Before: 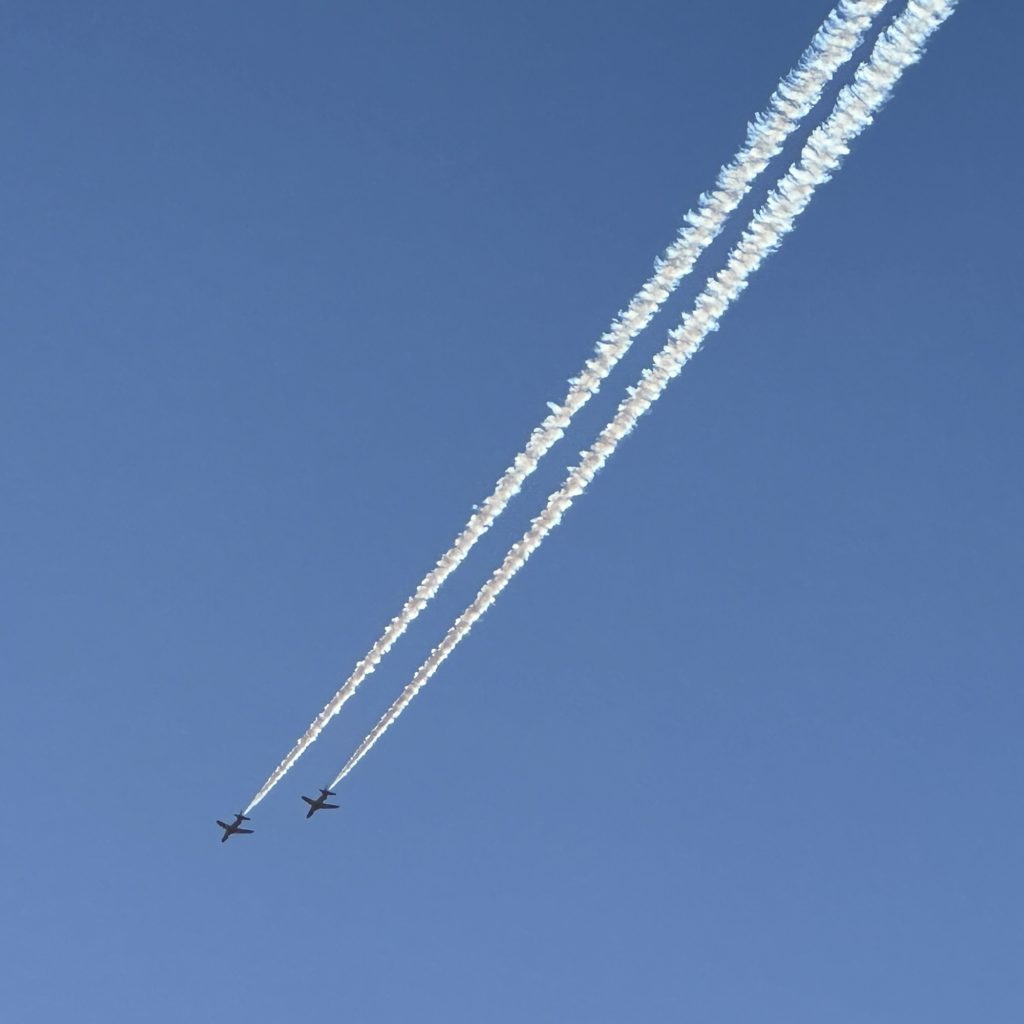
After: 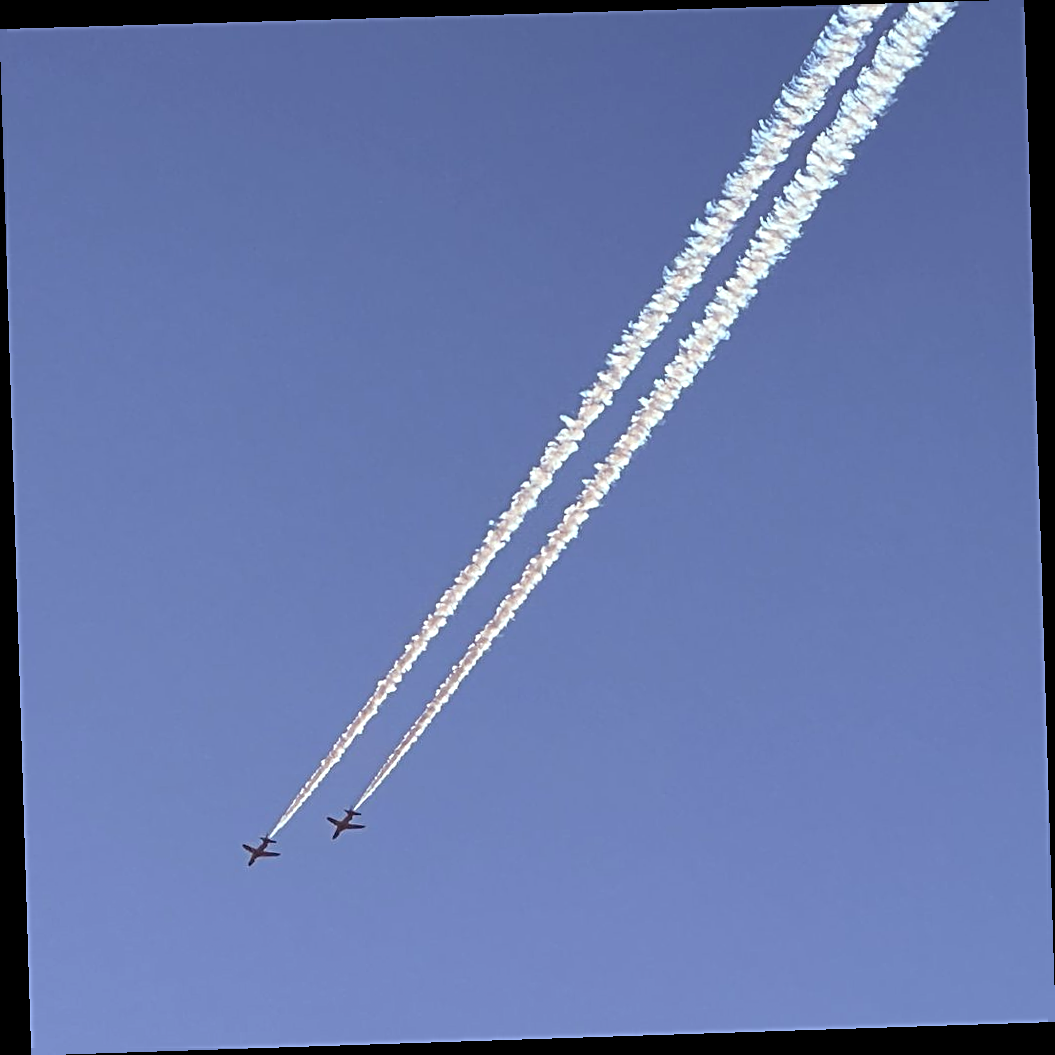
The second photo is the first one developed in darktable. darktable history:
rotate and perspective: rotation -1.77°, lens shift (horizontal) 0.004, automatic cropping off
exposure: exposure 0.081 EV, compensate highlight preservation false
sharpen: radius 2.676, amount 0.669
rgb levels: mode RGB, independent channels, levels [[0, 0.474, 1], [0, 0.5, 1], [0, 0.5, 1]]
